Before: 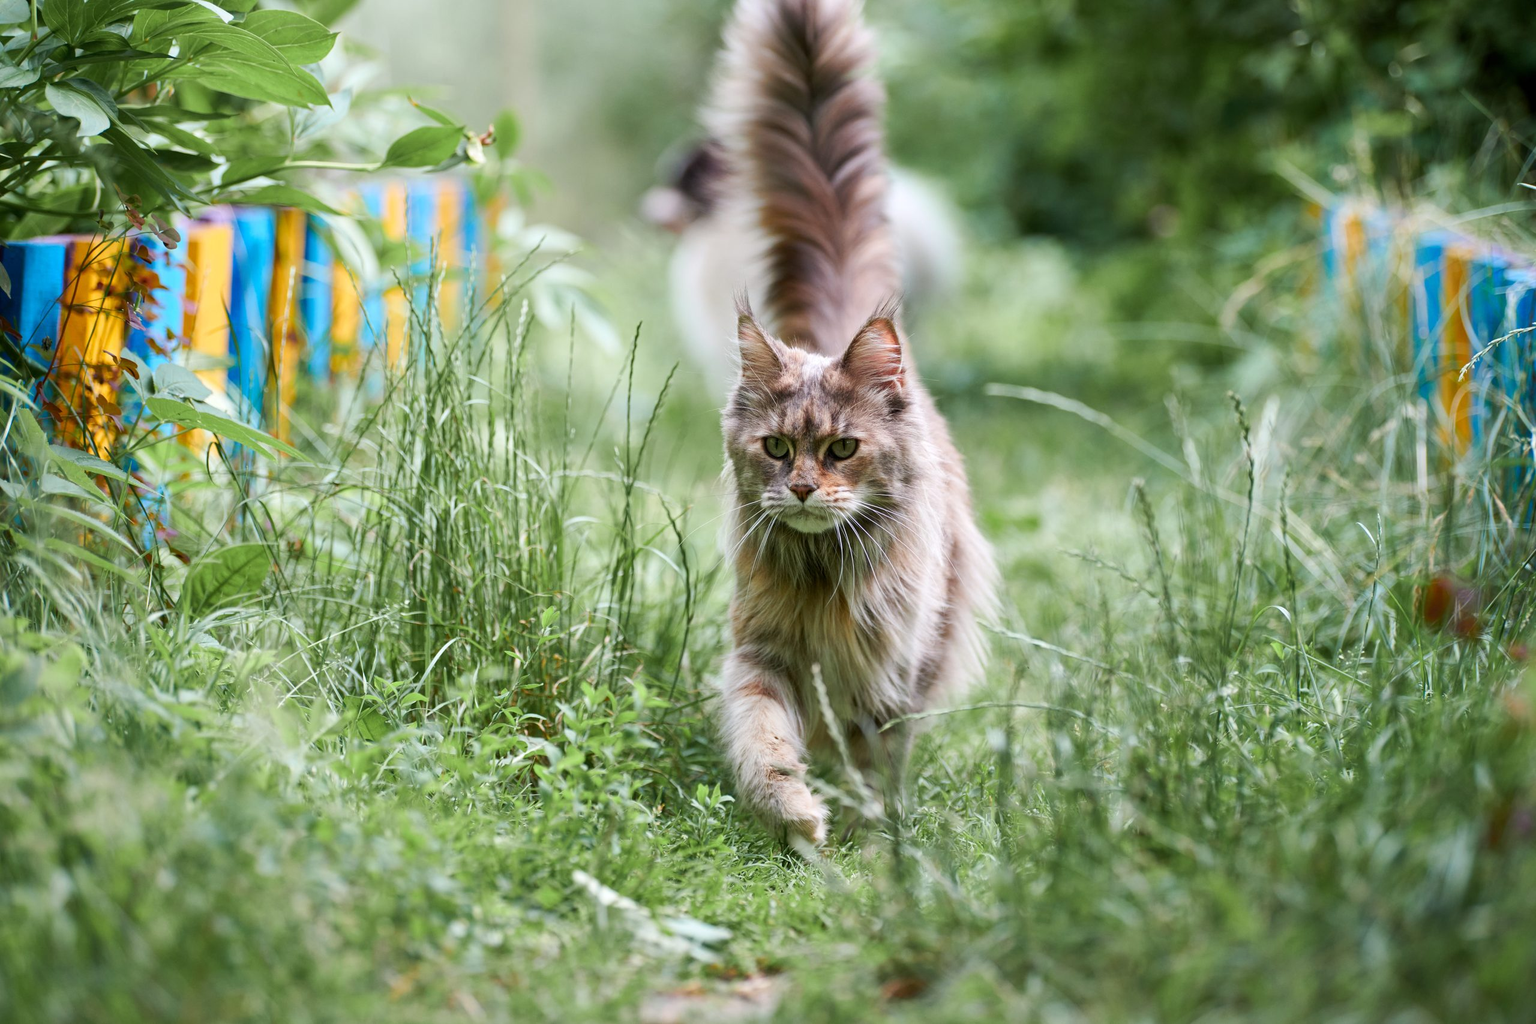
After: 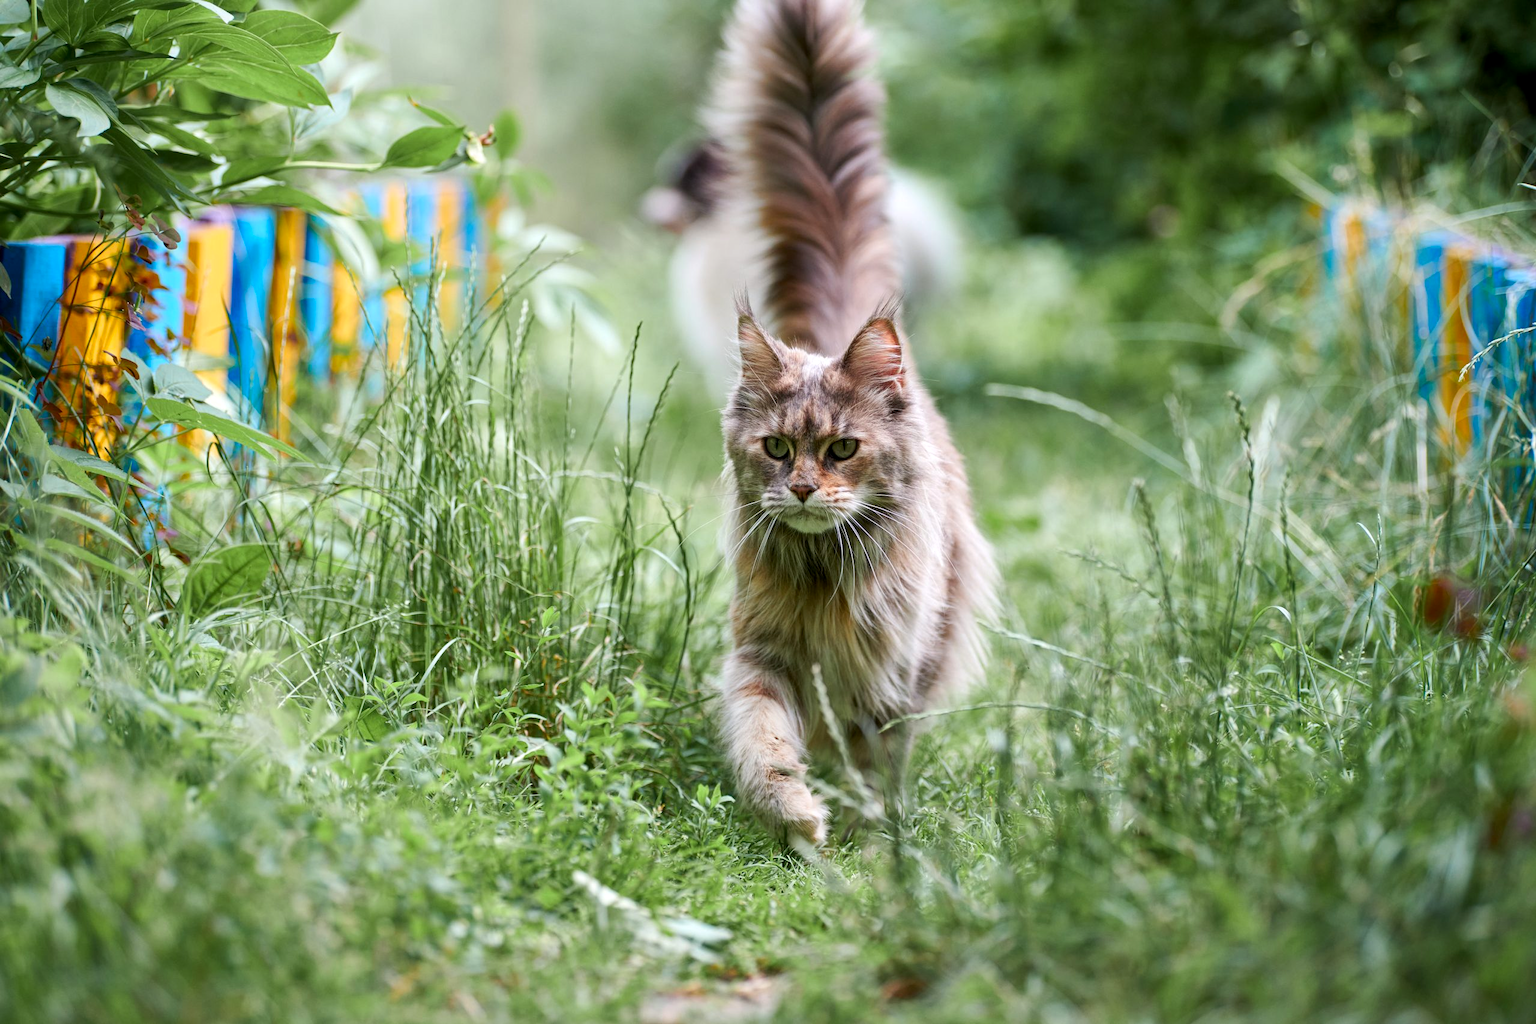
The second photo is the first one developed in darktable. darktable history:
exposure: black level correction 0, compensate exposure bias true, compensate highlight preservation false
contrast brightness saturation: contrast 0.04, saturation 0.07
local contrast: highlights 100%, shadows 100%, detail 120%, midtone range 0.2
